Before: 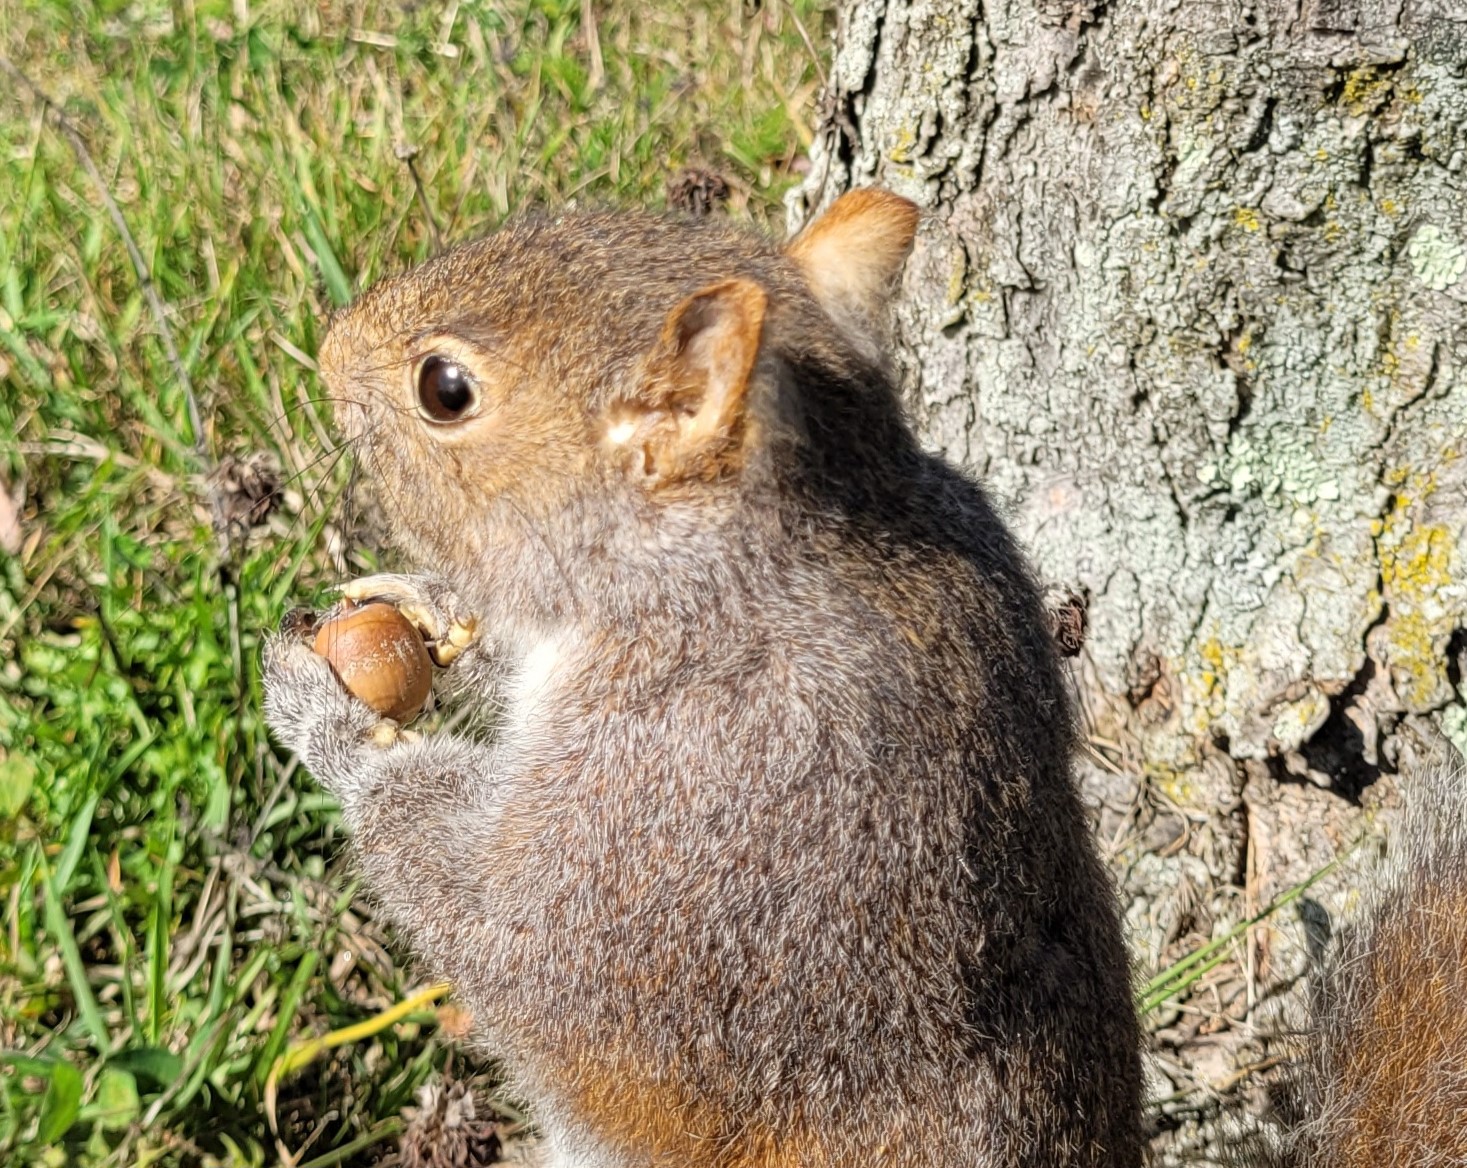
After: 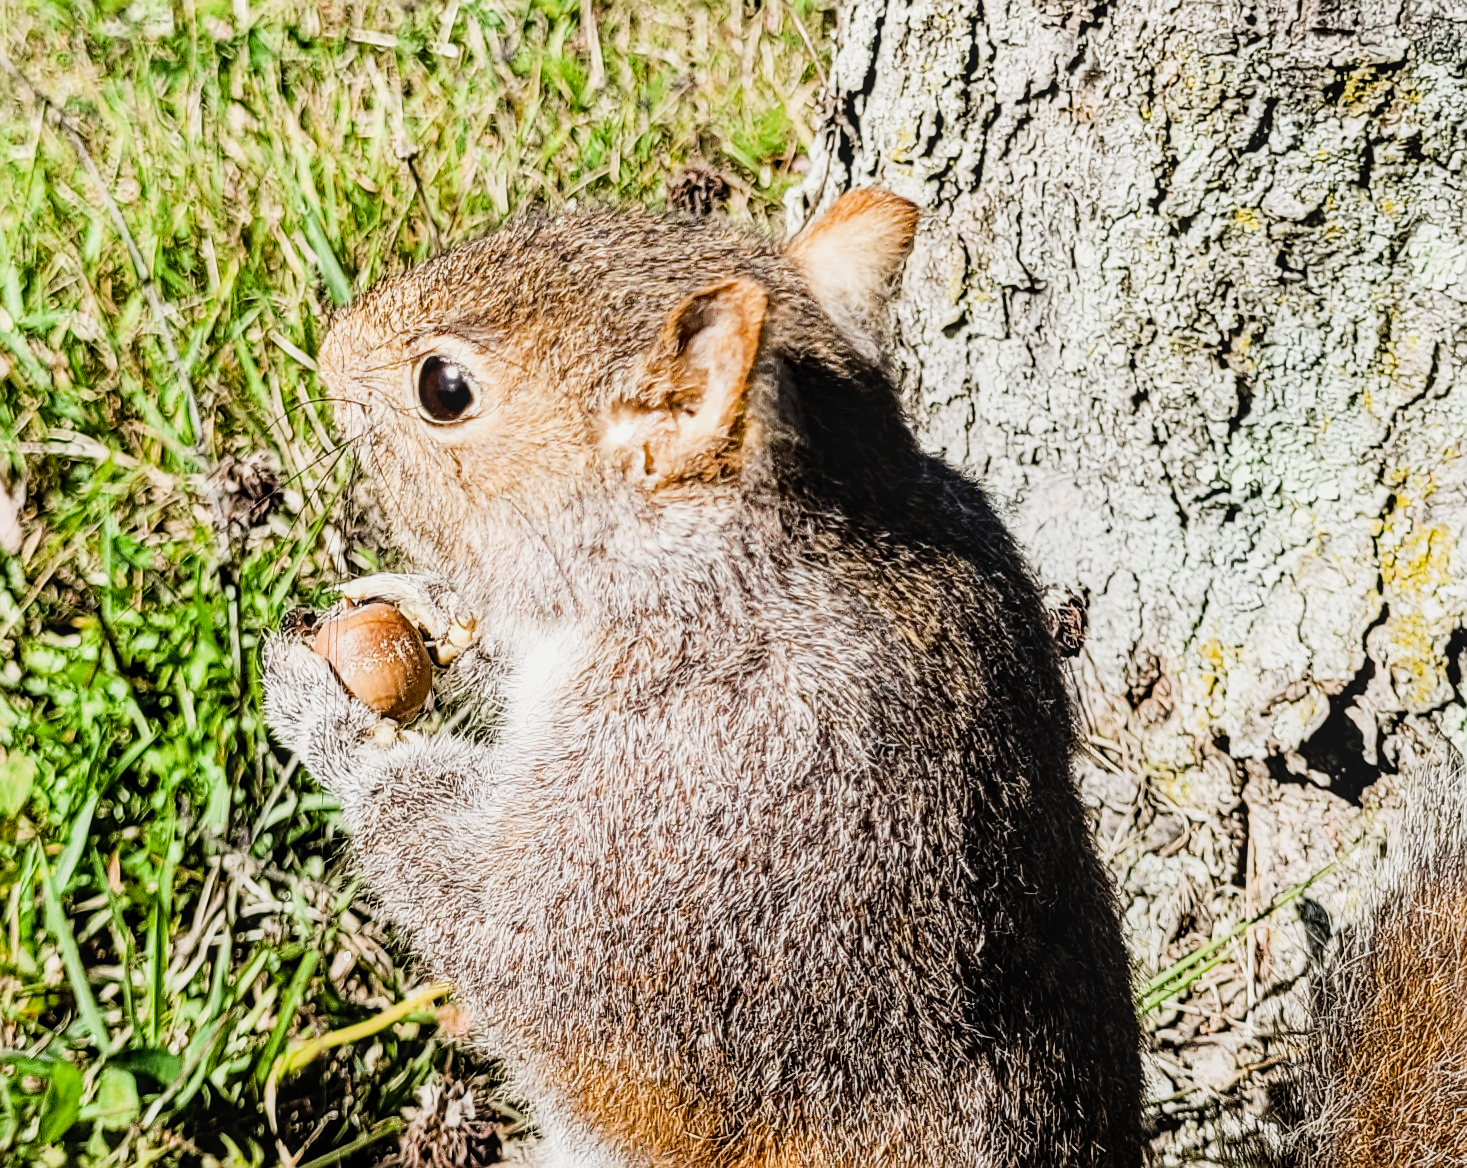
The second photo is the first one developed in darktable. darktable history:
sigmoid: contrast 1.54, target black 0
tone equalizer: -8 EV -0.75 EV, -7 EV -0.7 EV, -6 EV -0.6 EV, -5 EV -0.4 EV, -3 EV 0.4 EV, -2 EV 0.6 EV, -1 EV 0.7 EV, +0 EV 0.75 EV, edges refinement/feathering 500, mask exposure compensation -1.57 EV, preserve details no
sharpen: on, module defaults
local contrast: on, module defaults
